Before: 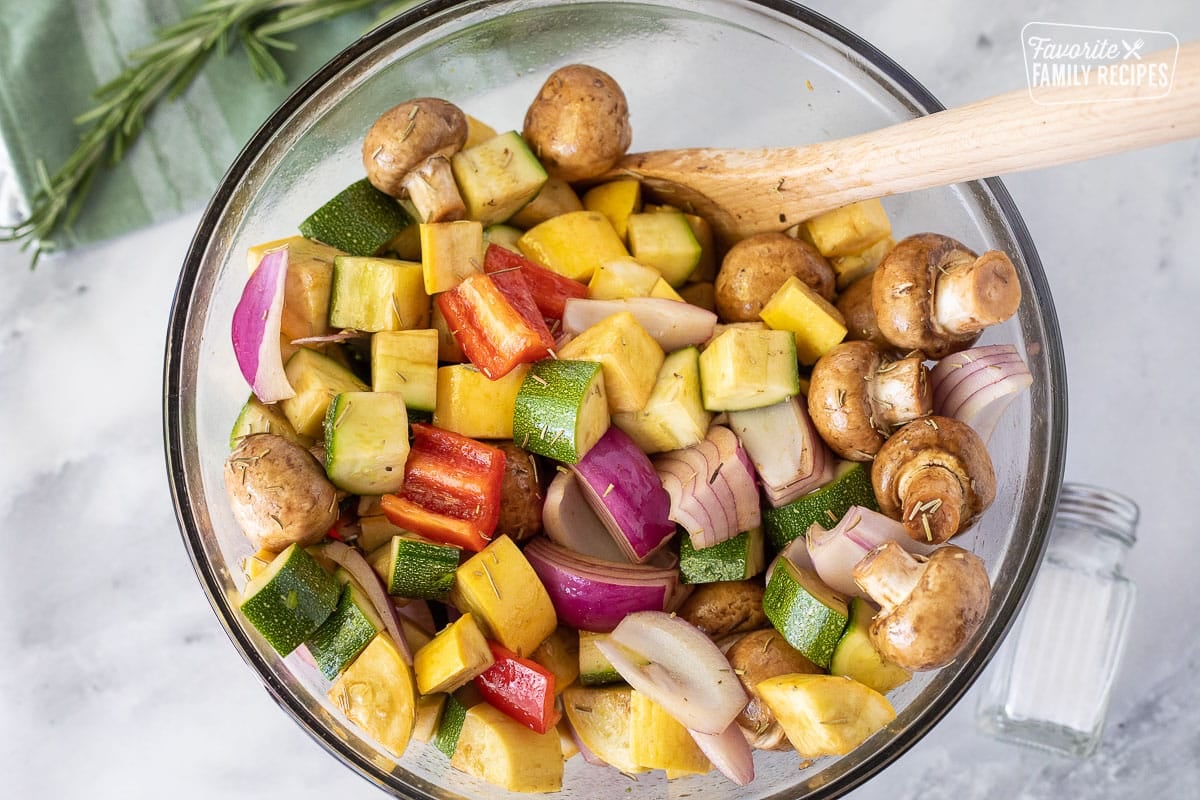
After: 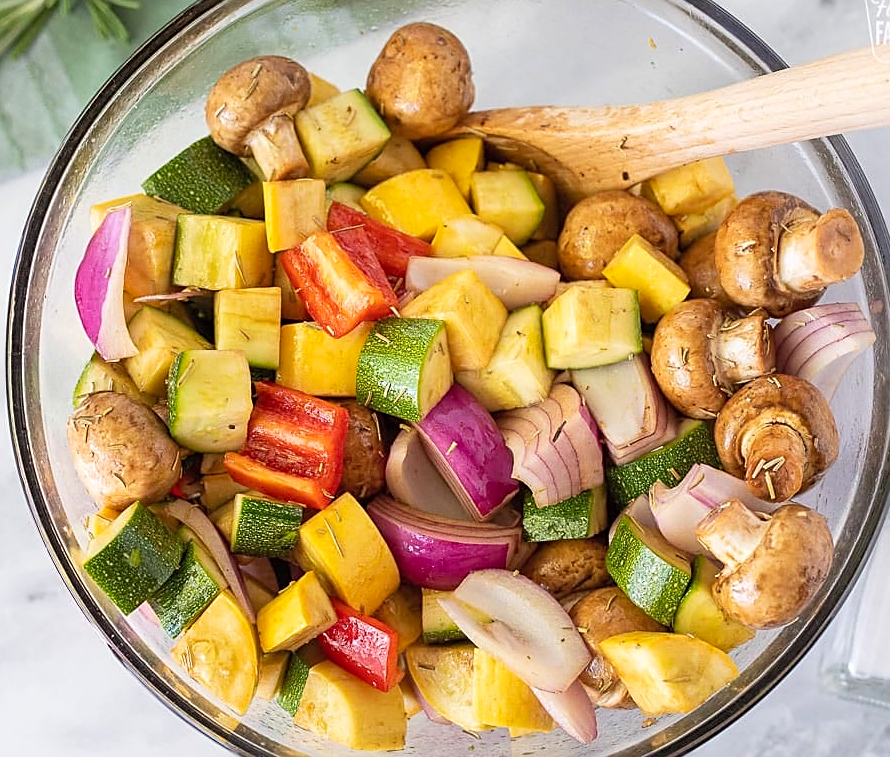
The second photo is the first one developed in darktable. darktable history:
sharpen: on, module defaults
crop and rotate: left 13.15%, top 5.251%, right 12.609%
contrast brightness saturation: contrast 0.03, brightness 0.06, saturation 0.13
